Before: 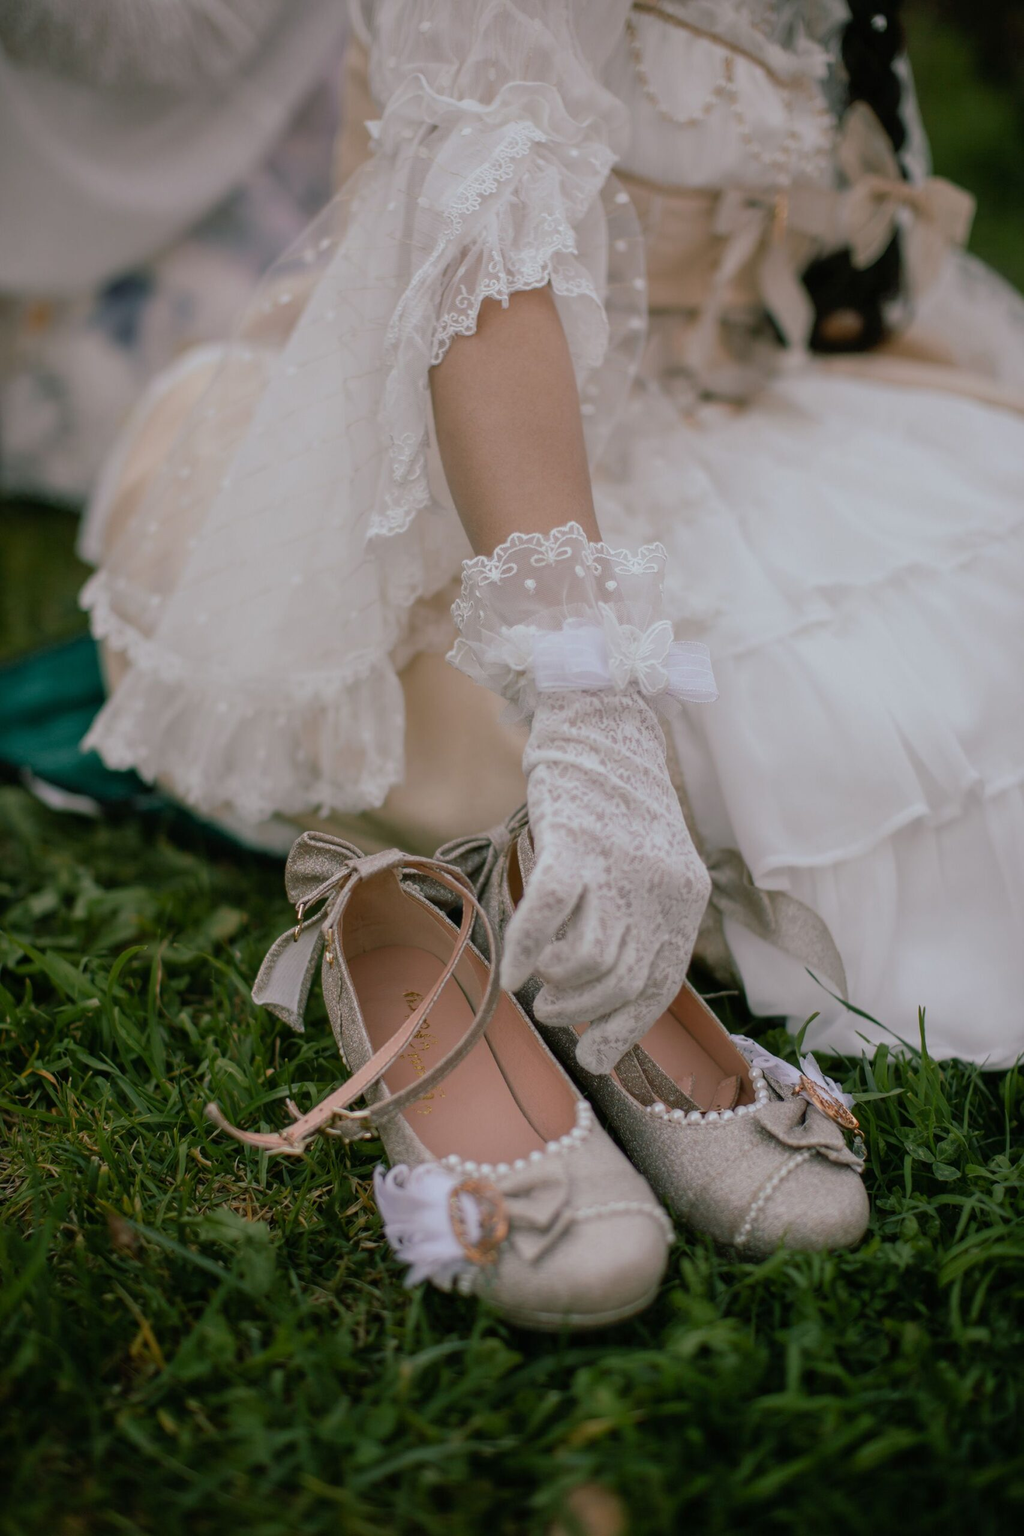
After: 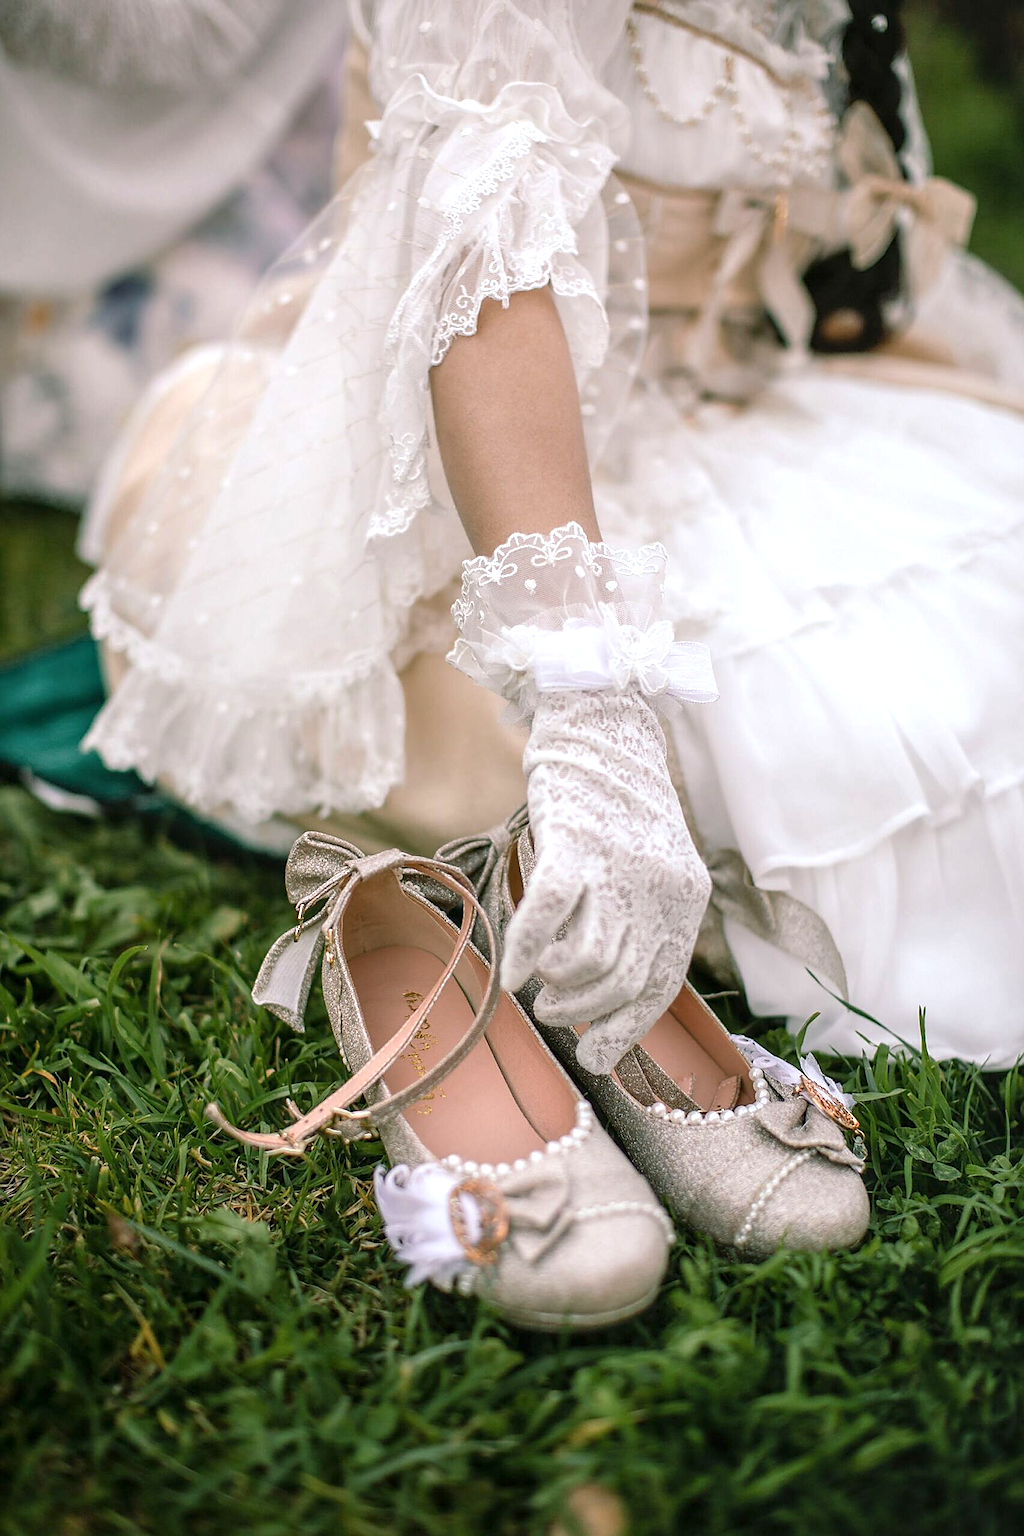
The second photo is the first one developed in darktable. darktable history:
sharpen: radius 1.388, amount 1.236, threshold 0.689
exposure: black level correction 0, exposure 1.021 EV, compensate exposure bias true, compensate highlight preservation false
local contrast: on, module defaults
